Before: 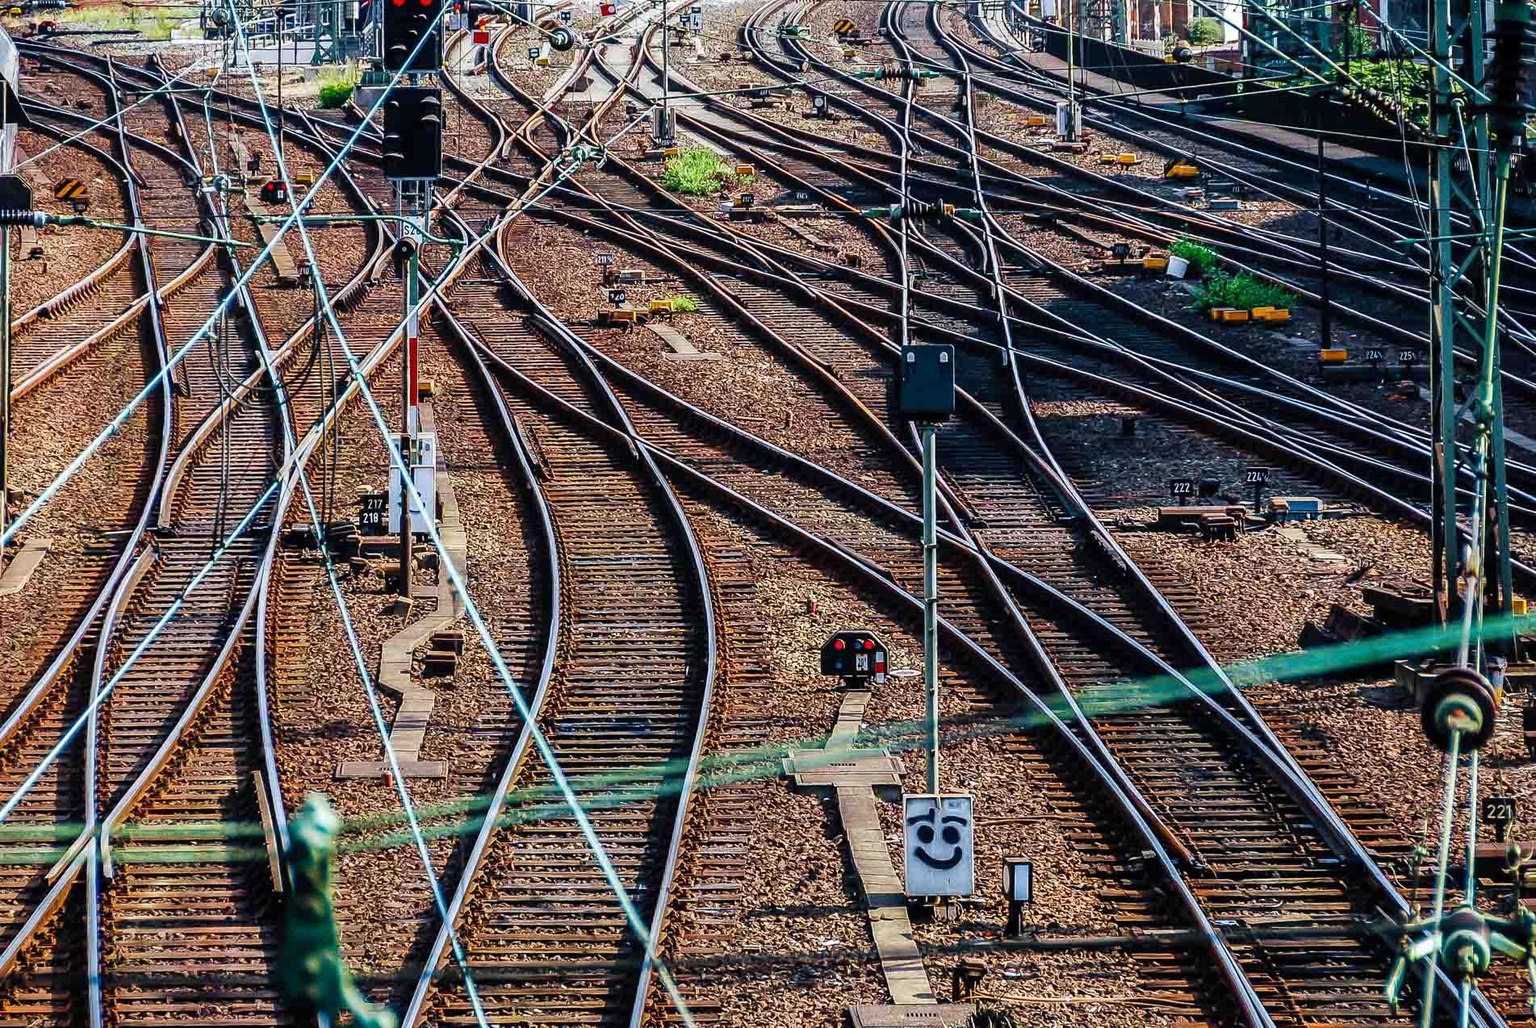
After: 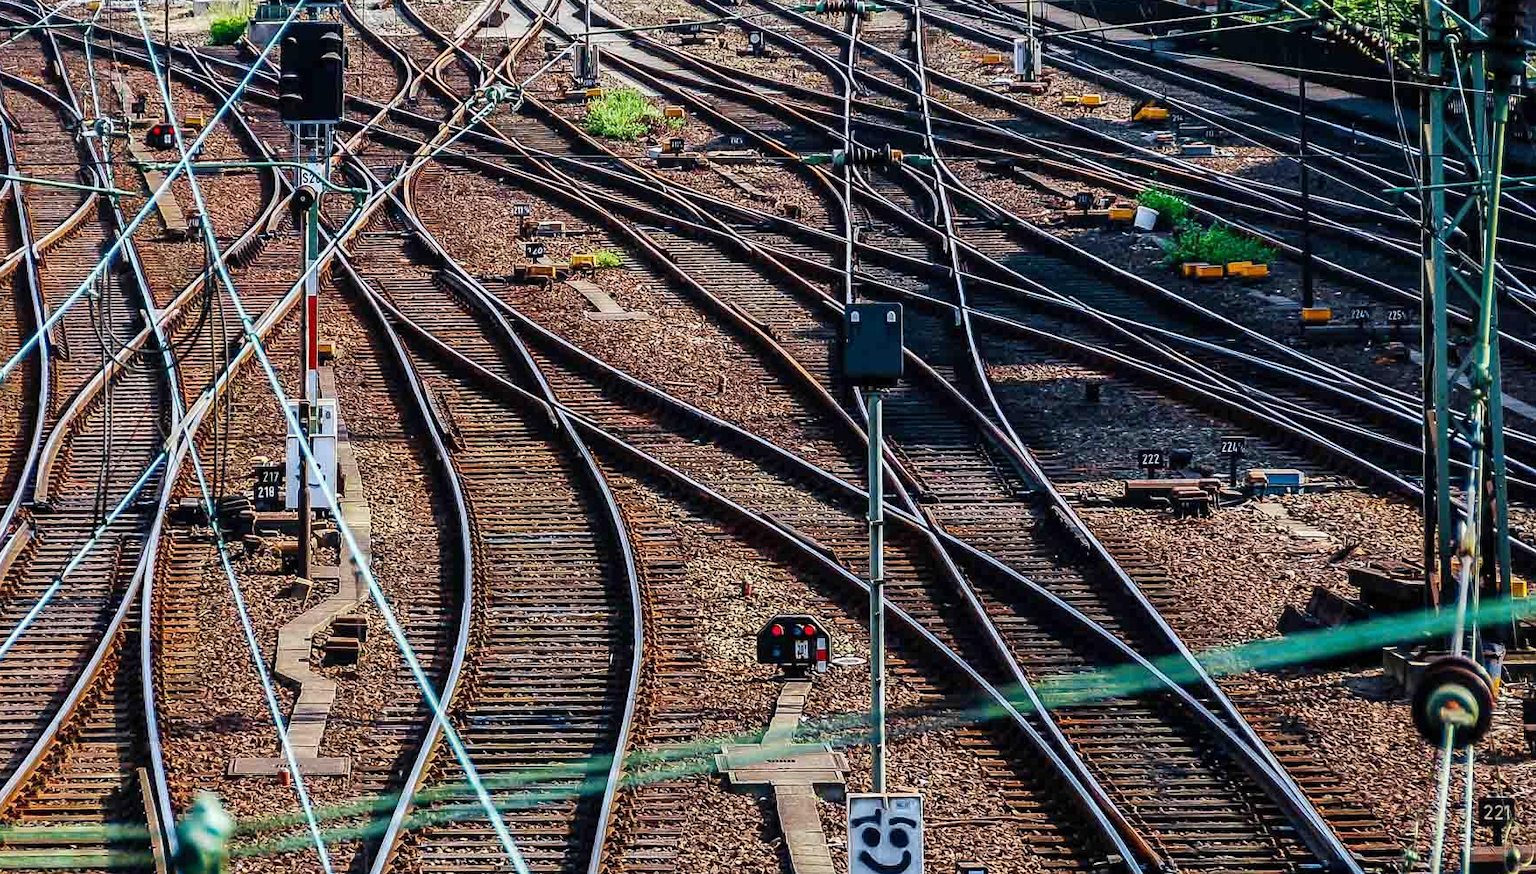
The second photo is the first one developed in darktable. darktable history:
crop: left 8.258%, top 6.568%, bottom 15.352%
